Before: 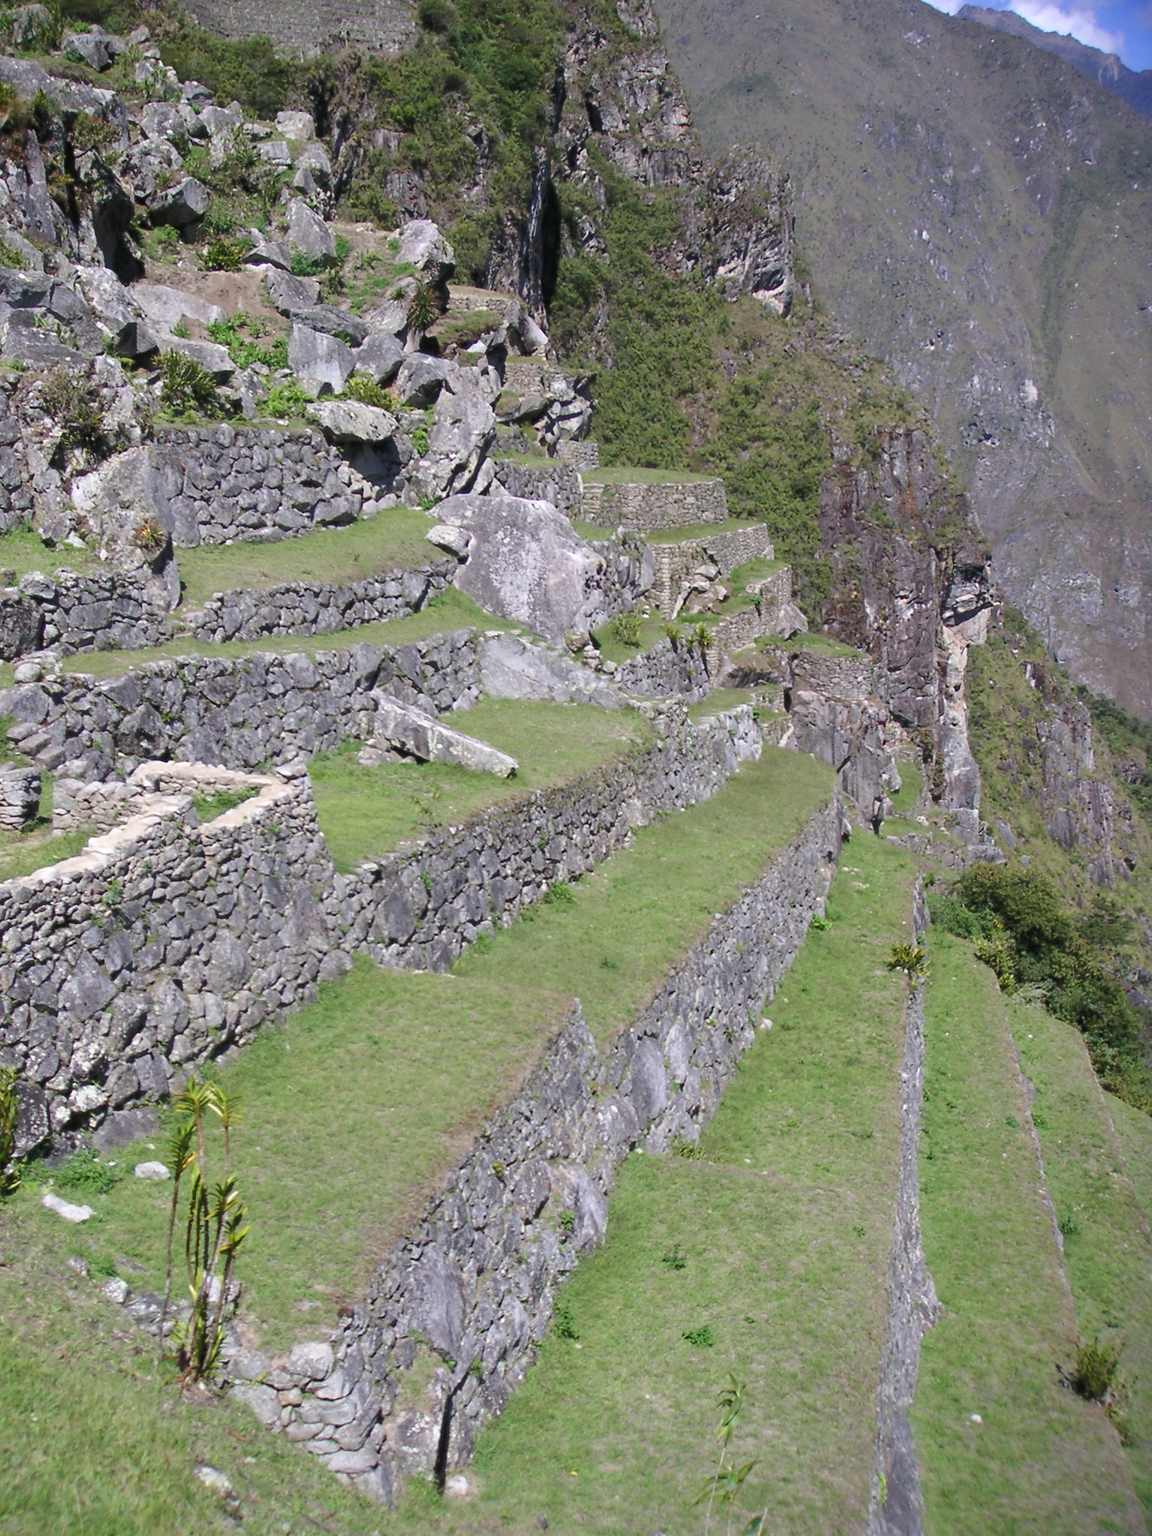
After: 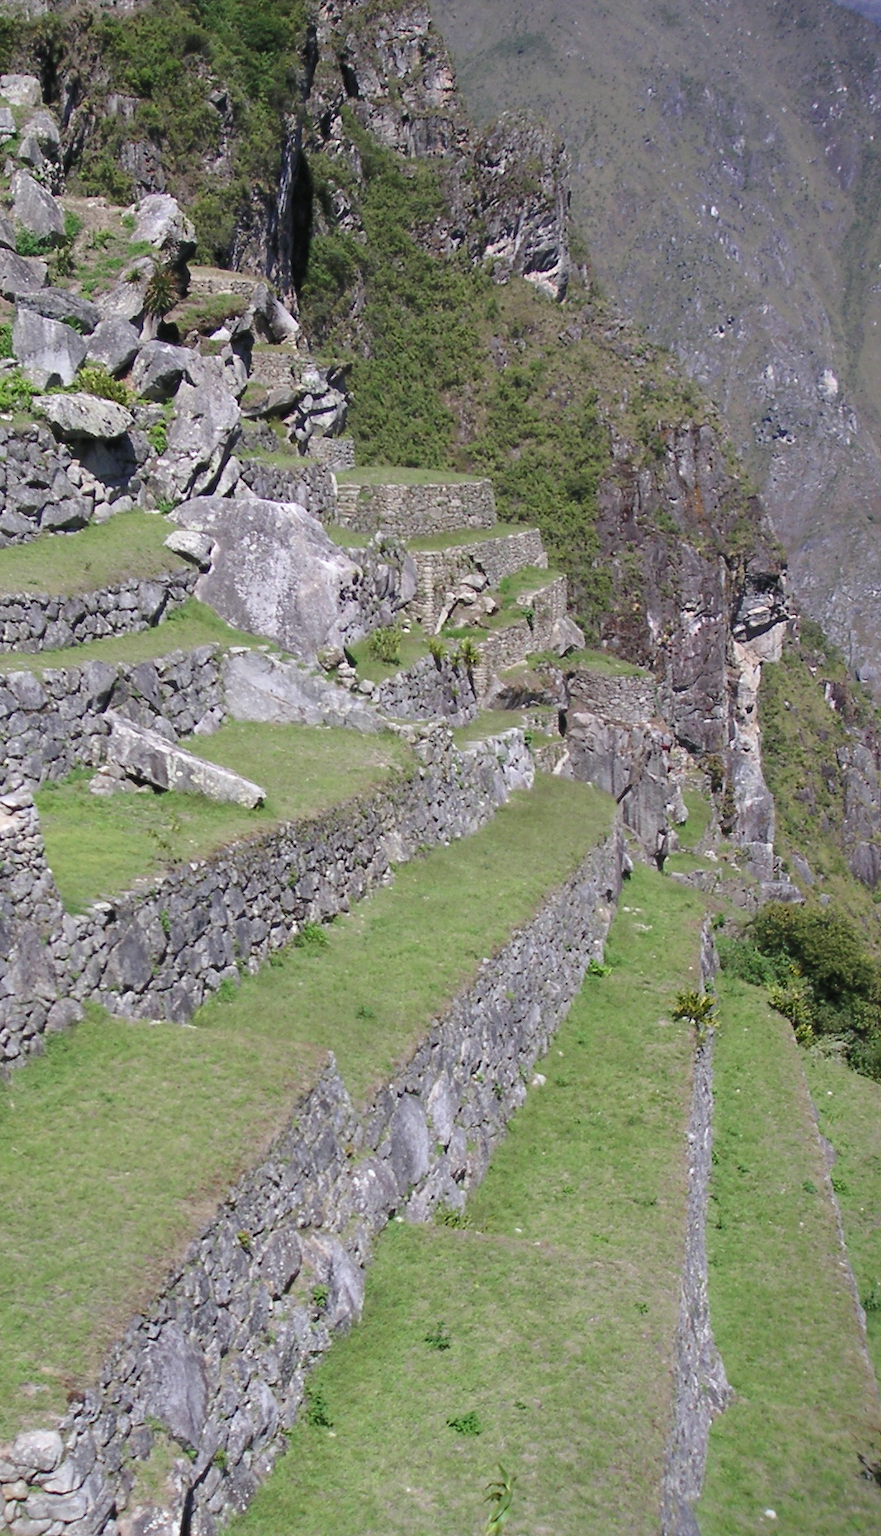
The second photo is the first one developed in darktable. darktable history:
crop and rotate: left 24.034%, top 2.838%, right 6.406%, bottom 6.299%
exposure: compensate highlight preservation false
